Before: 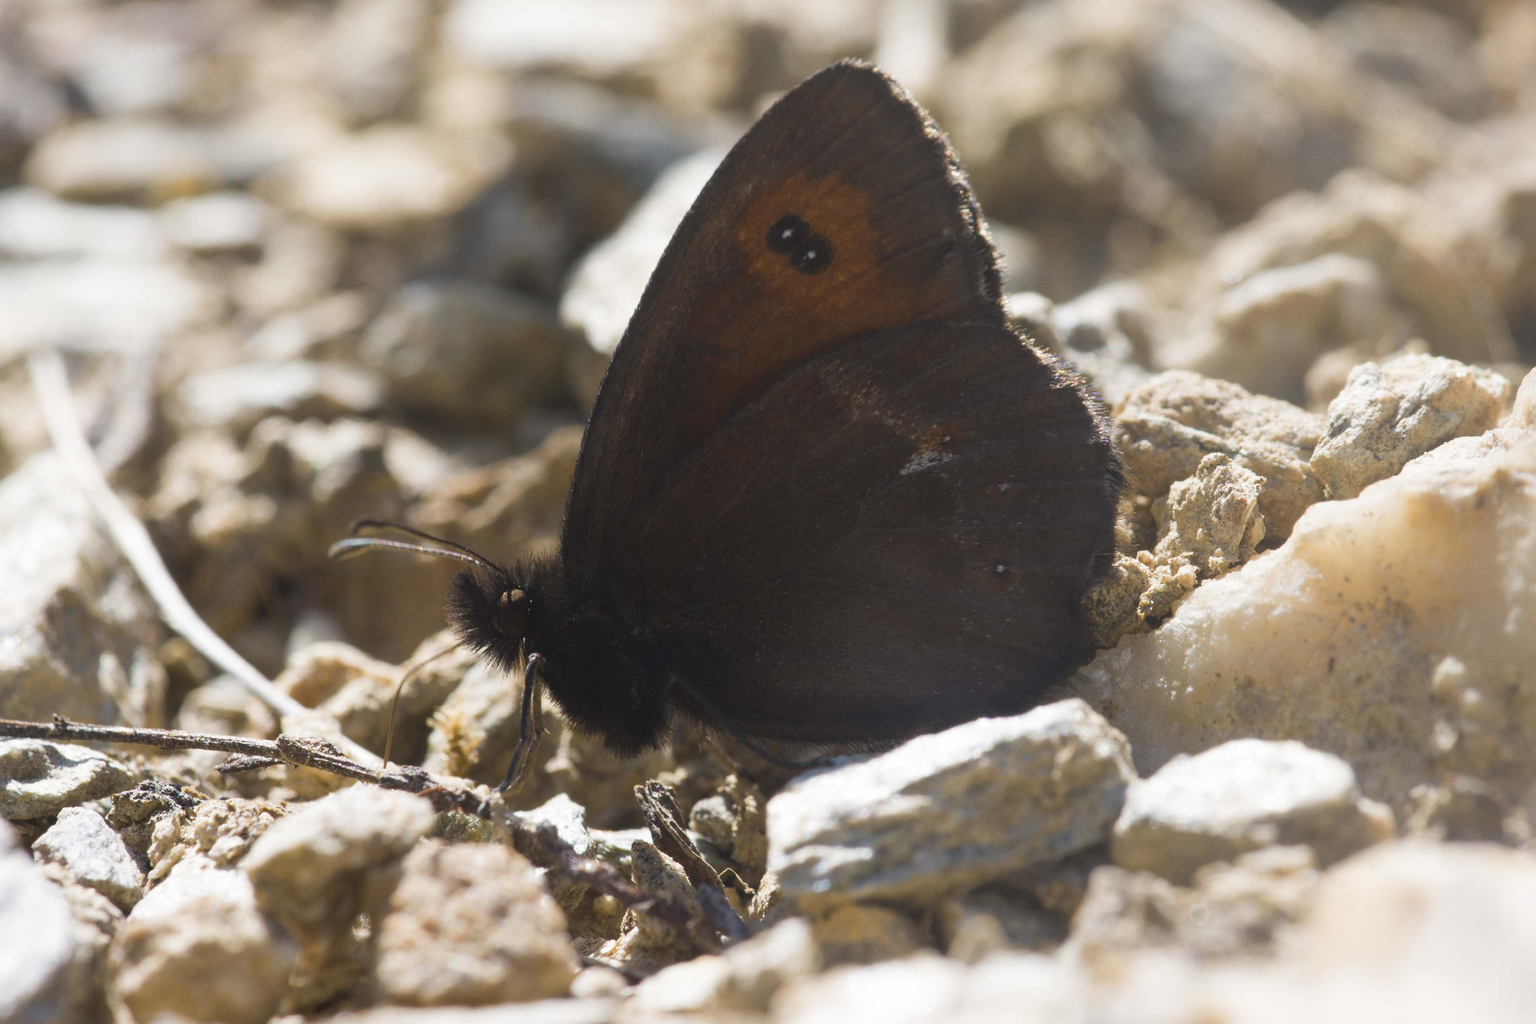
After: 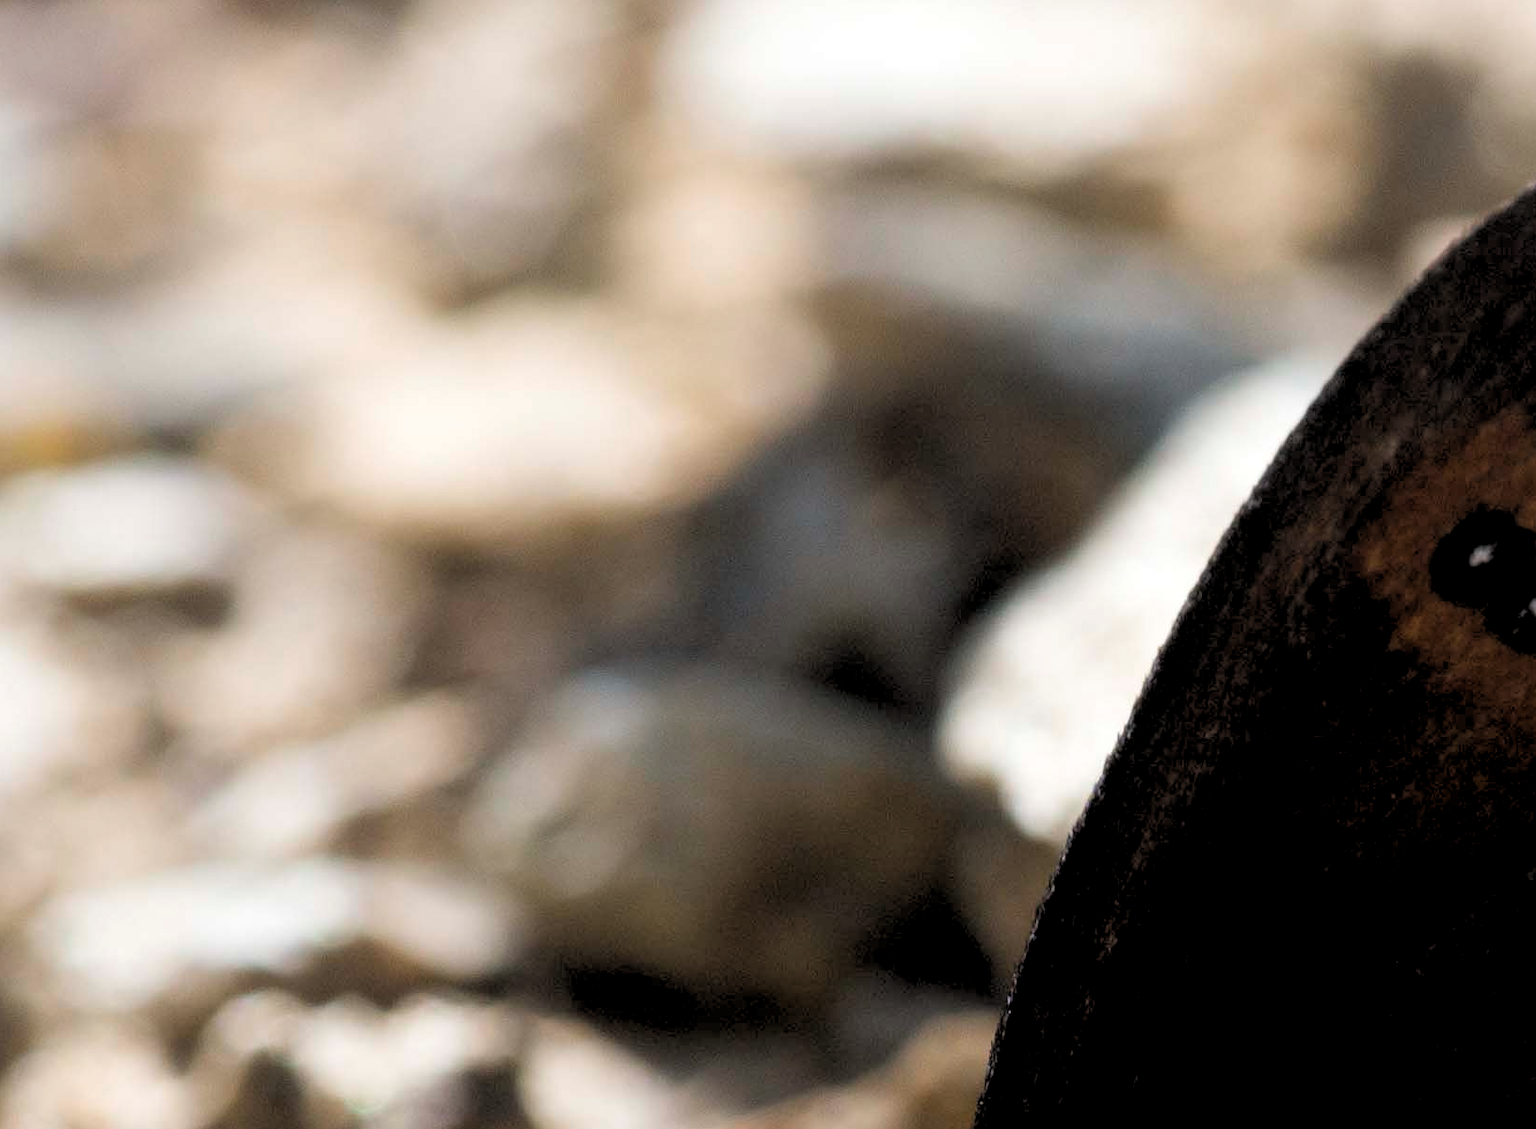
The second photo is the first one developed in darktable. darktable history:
rgb levels: levels [[0.034, 0.472, 0.904], [0, 0.5, 1], [0, 0.5, 1]]
crop and rotate: left 10.817%, top 0.062%, right 47.194%, bottom 53.626%
